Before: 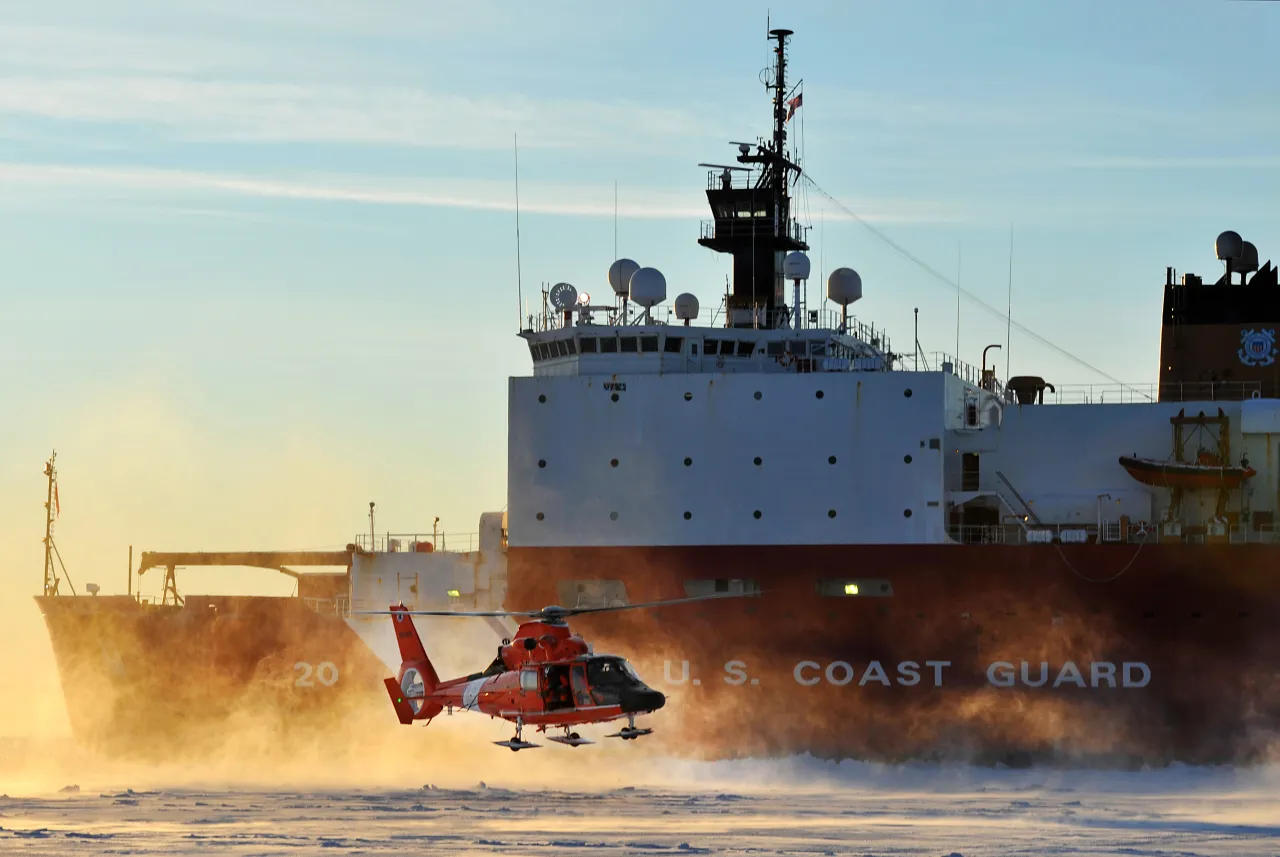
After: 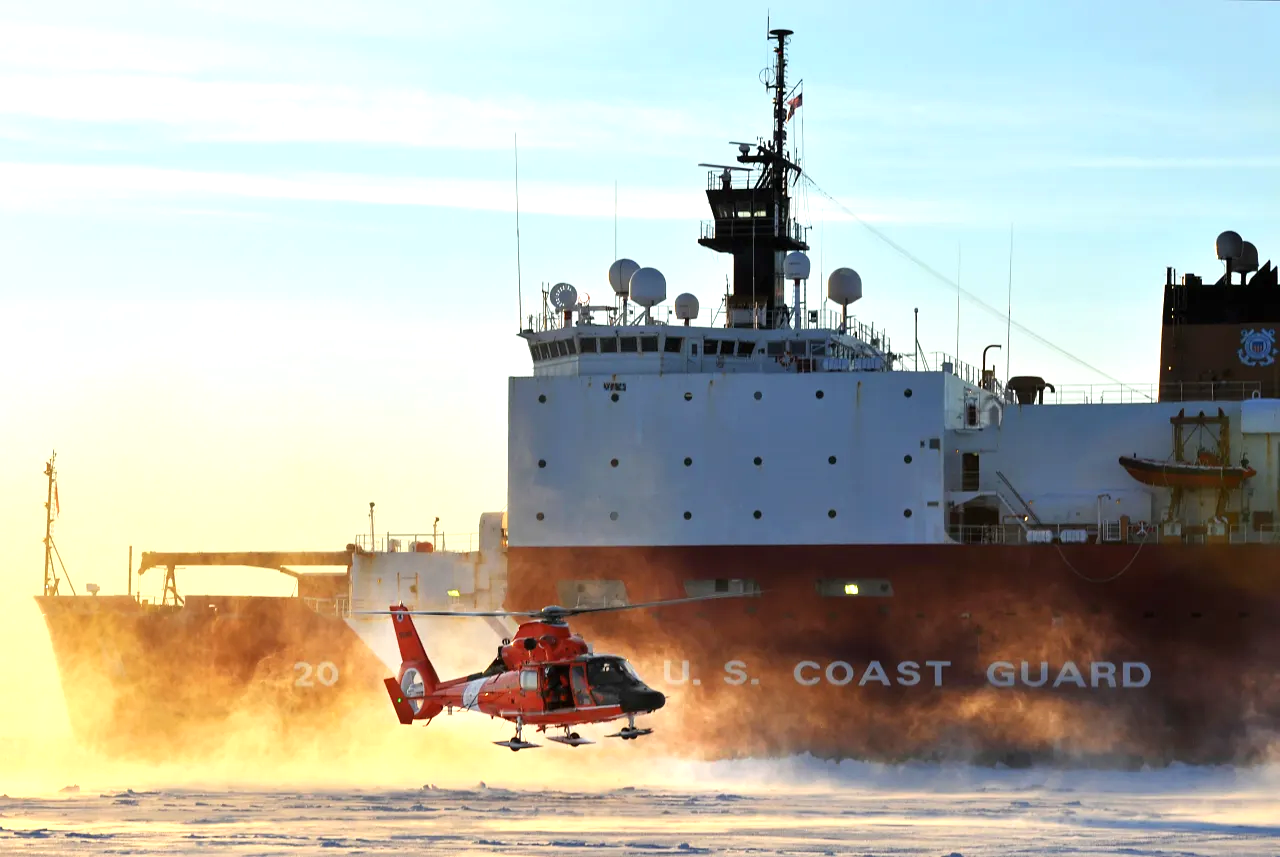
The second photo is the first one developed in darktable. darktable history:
exposure: black level correction 0, exposure 0.691 EV, compensate exposure bias true, compensate highlight preservation false
